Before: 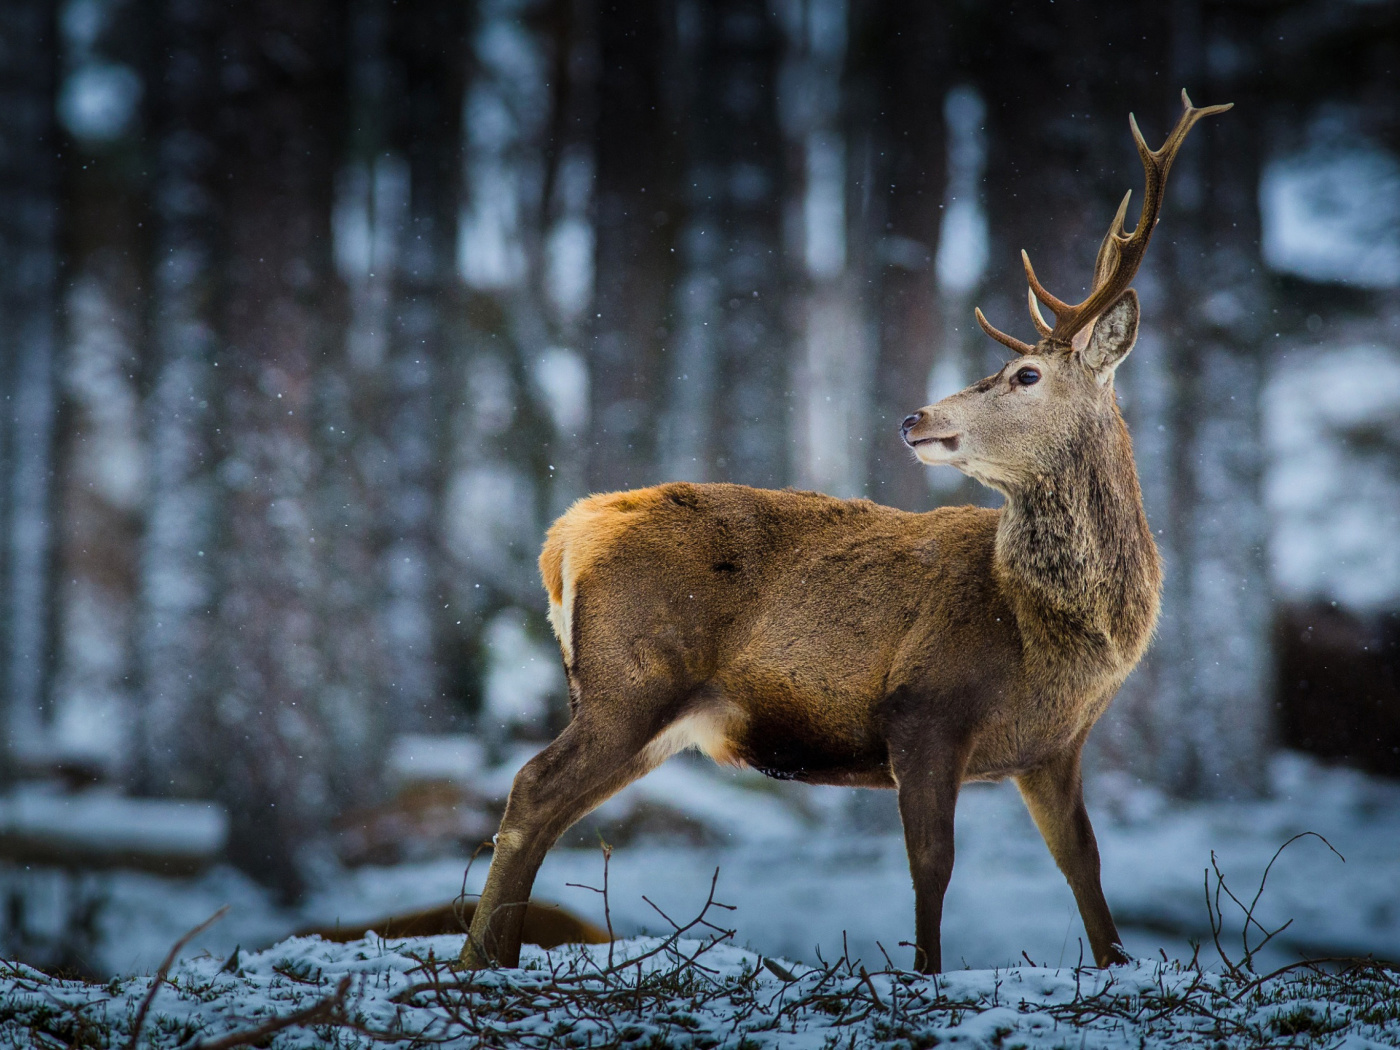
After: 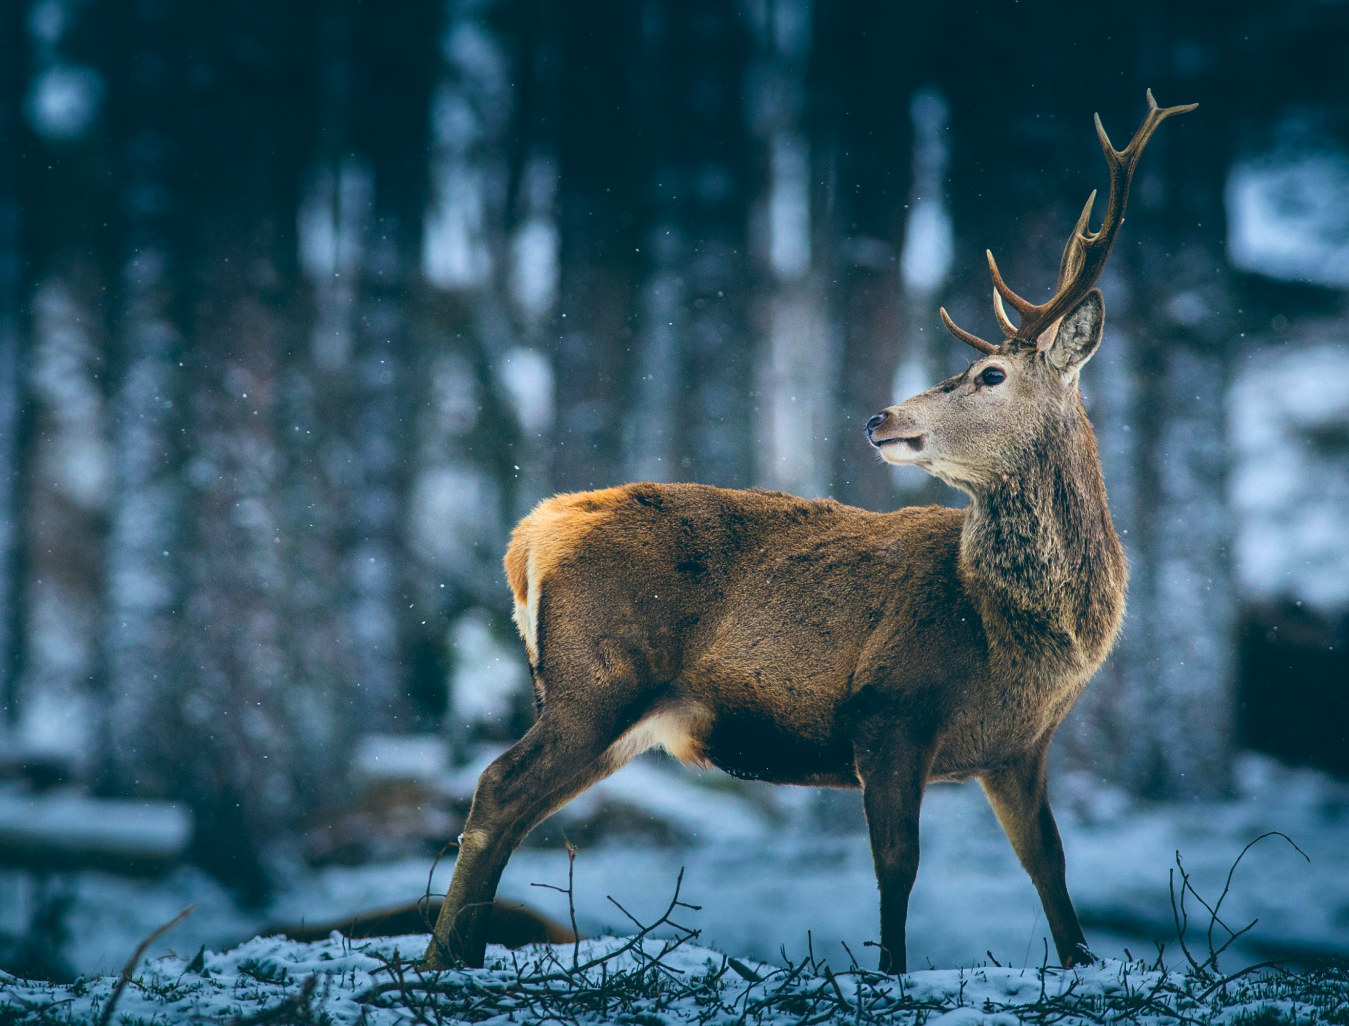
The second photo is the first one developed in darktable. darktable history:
color balance: lift [1.016, 0.983, 1, 1.017], gamma [0.958, 1, 1, 1], gain [0.981, 1.007, 0.993, 1.002], input saturation 118.26%, contrast 13.43%, contrast fulcrum 21.62%, output saturation 82.76%
crop and rotate: left 2.536%, right 1.107%, bottom 2.246%
